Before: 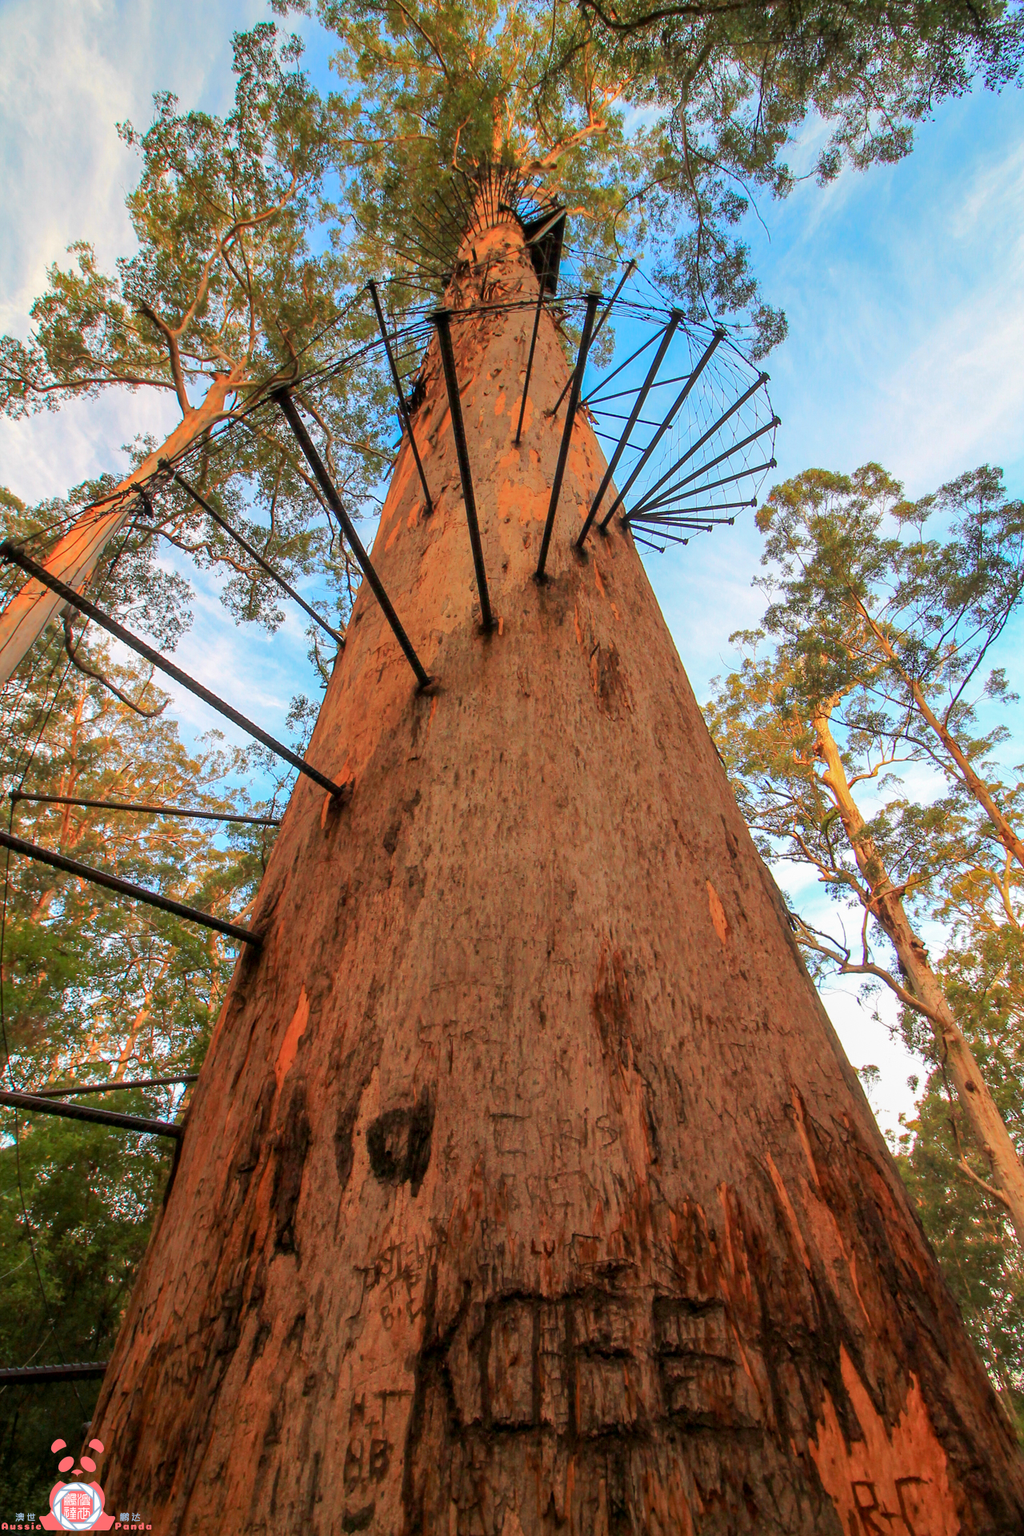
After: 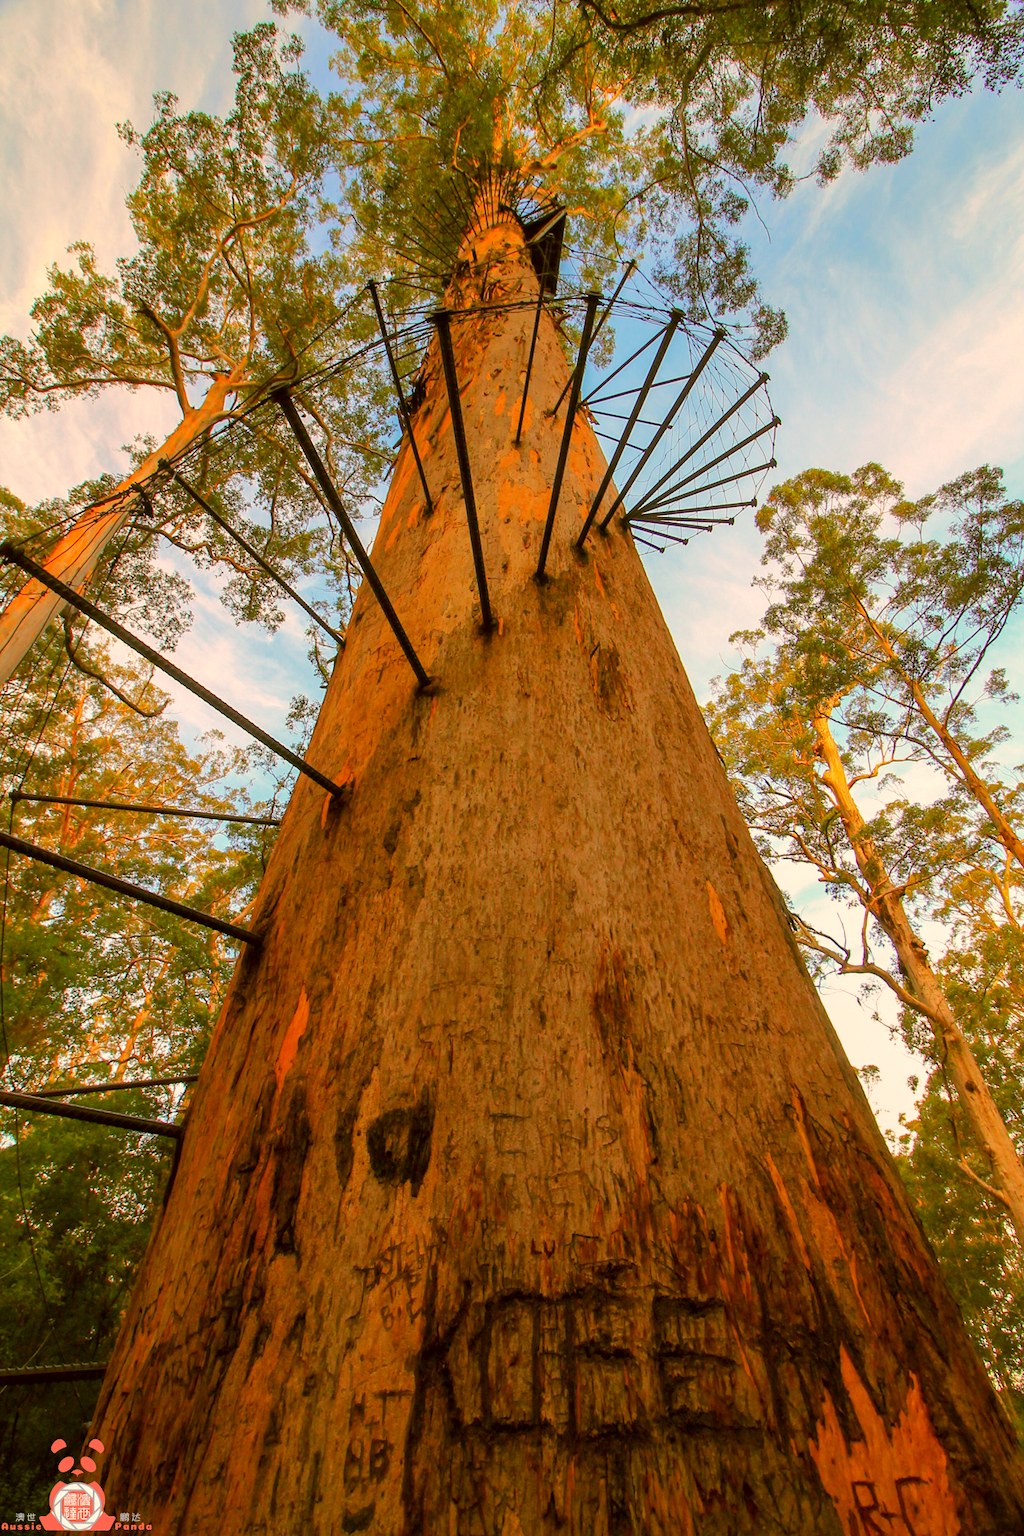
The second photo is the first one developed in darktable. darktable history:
color correction: highlights a* 8.88, highlights b* 15.85, shadows a* -0.512, shadows b* 25.91
